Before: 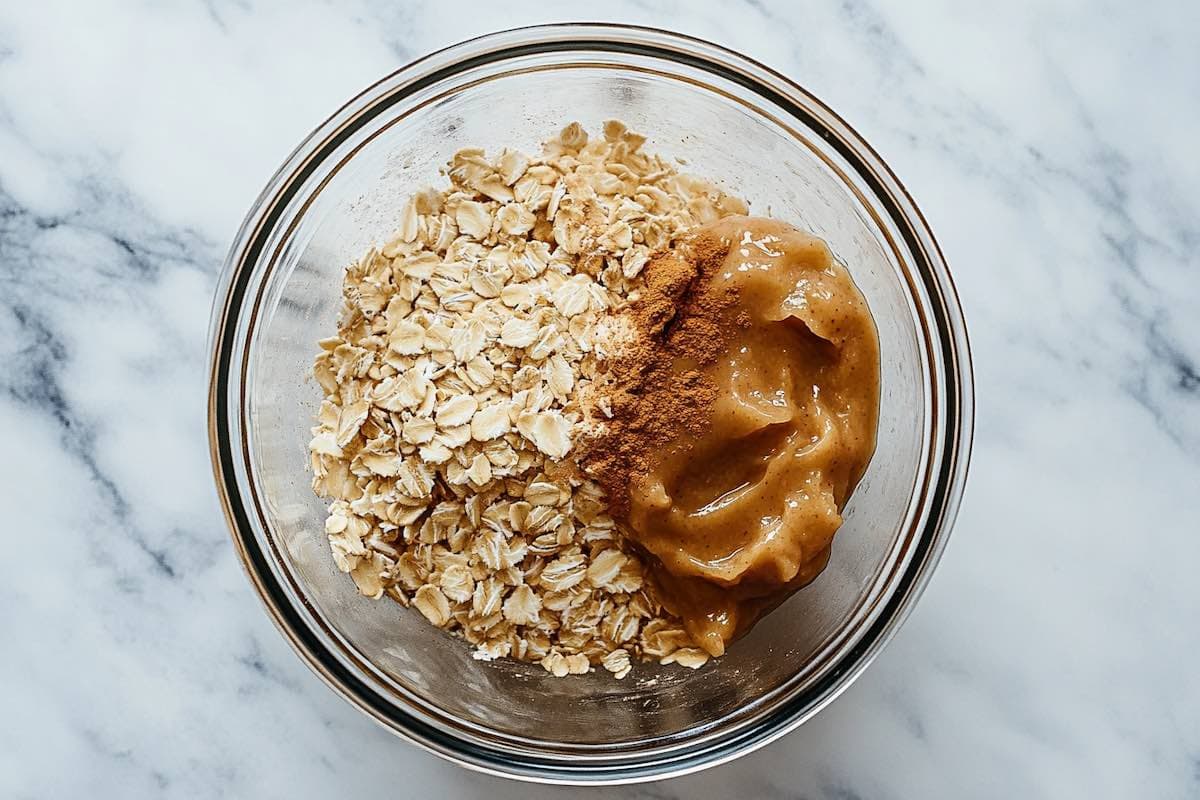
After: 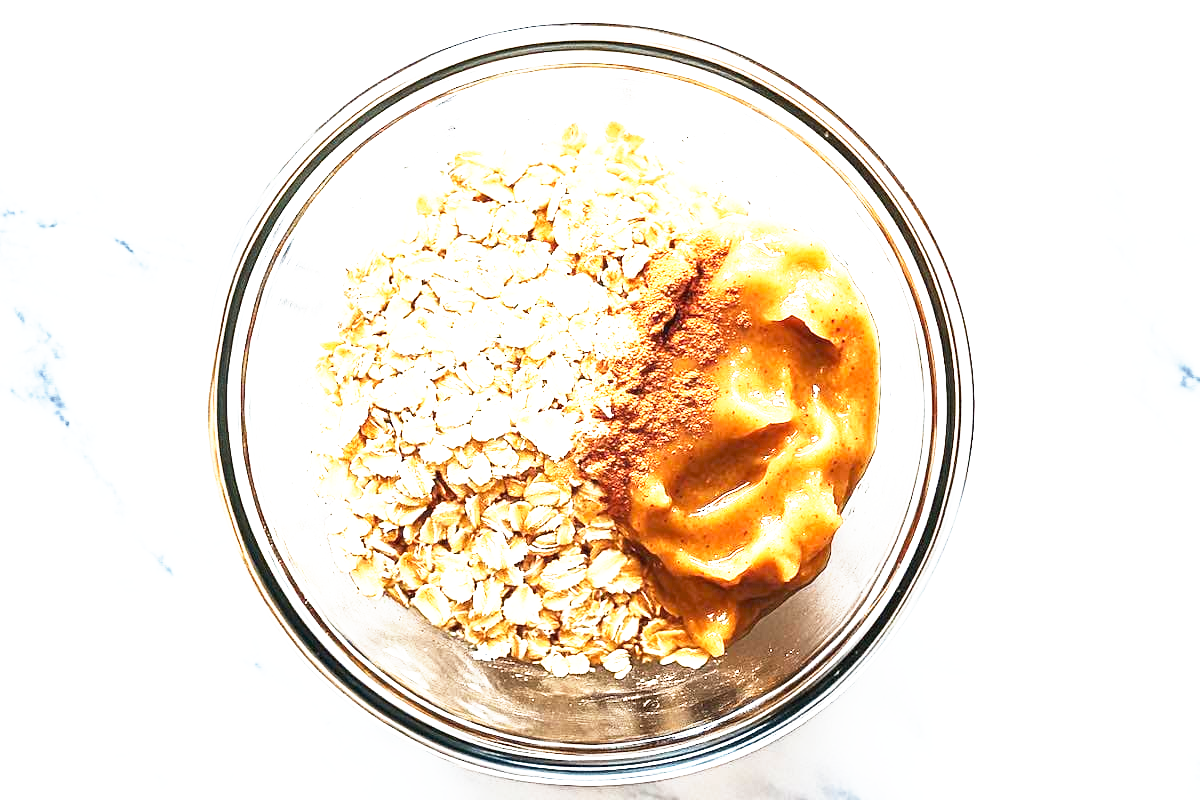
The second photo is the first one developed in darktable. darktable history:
exposure: black level correction 0, exposure 1.2 EV, compensate exposure bias true, compensate highlight preservation false
base curve: curves: ch0 [(0, 0) (0.495, 0.917) (1, 1)], preserve colors none
